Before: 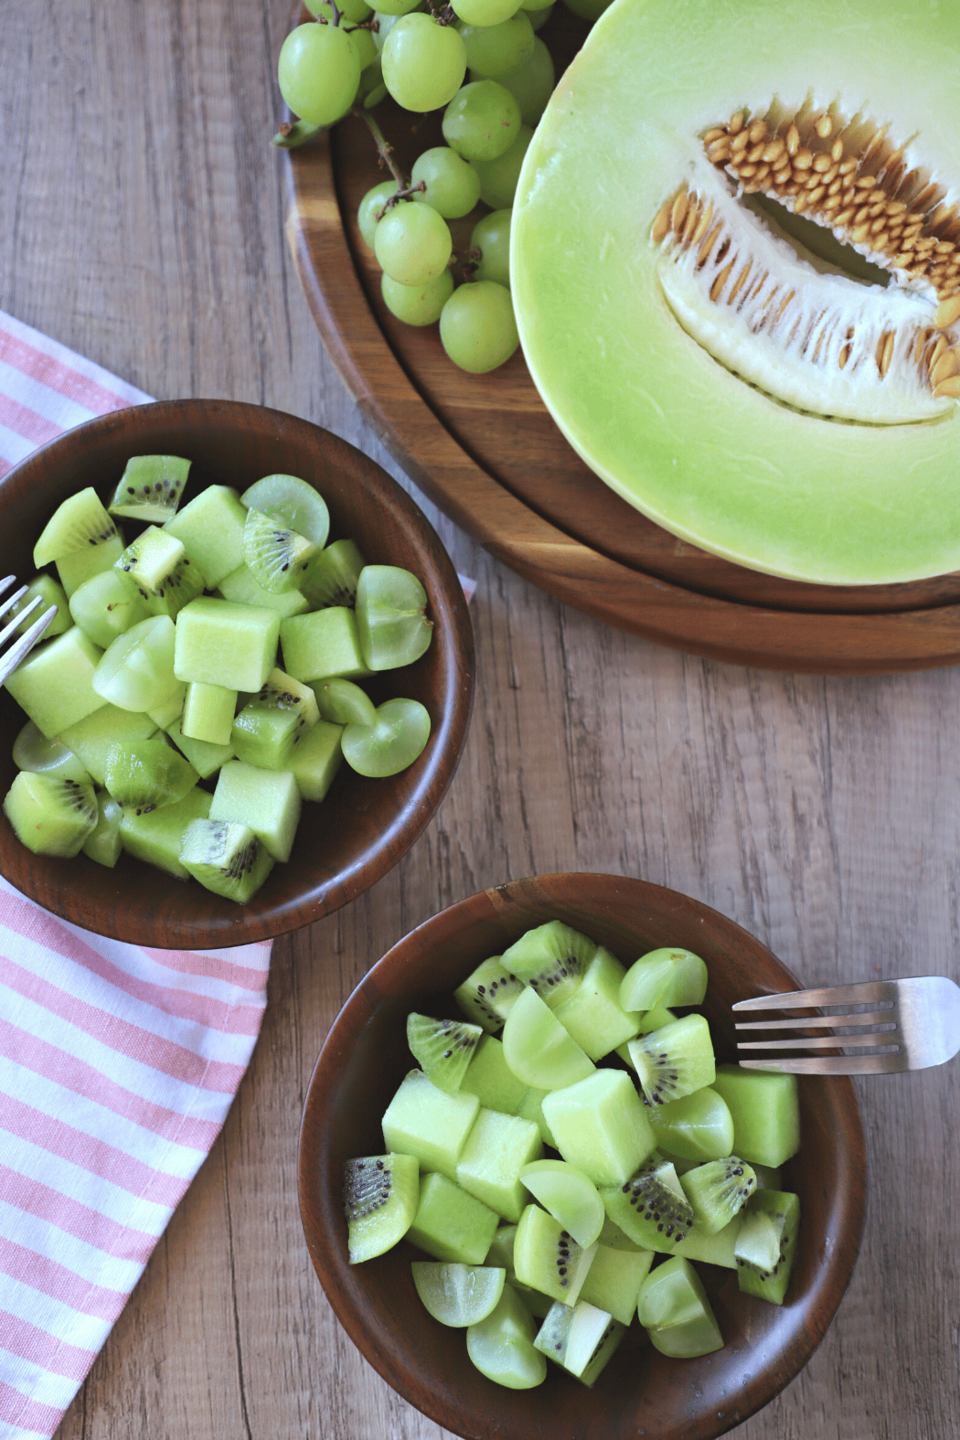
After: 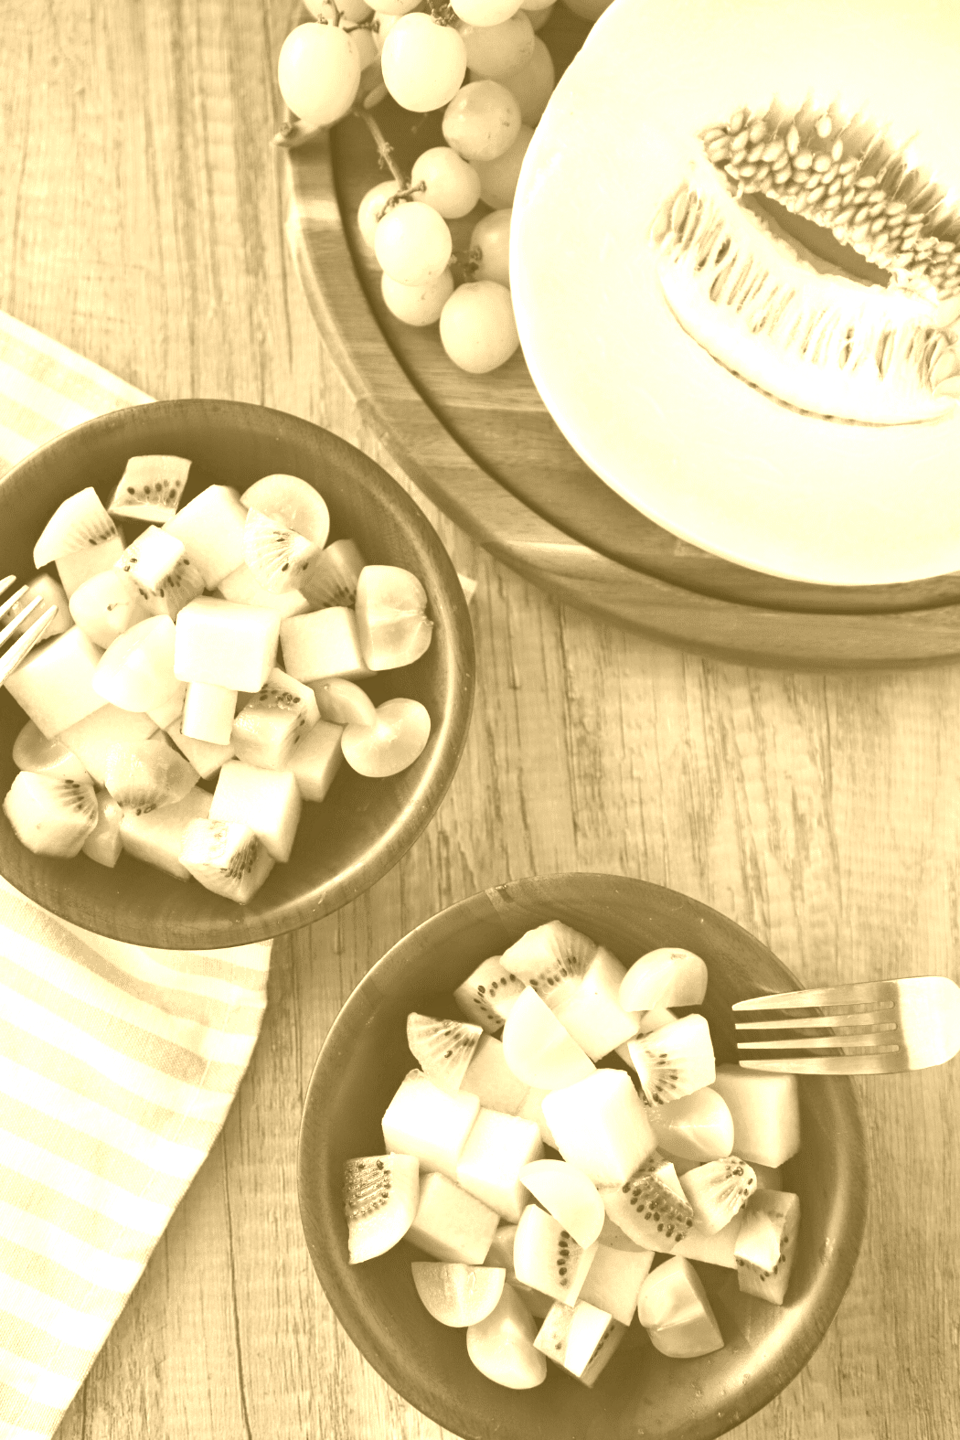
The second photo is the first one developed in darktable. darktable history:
local contrast: highlights 100%, shadows 100%, detail 131%, midtone range 0.2
colorize: hue 36°, source mix 100%
white balance: red 1, blue 1
